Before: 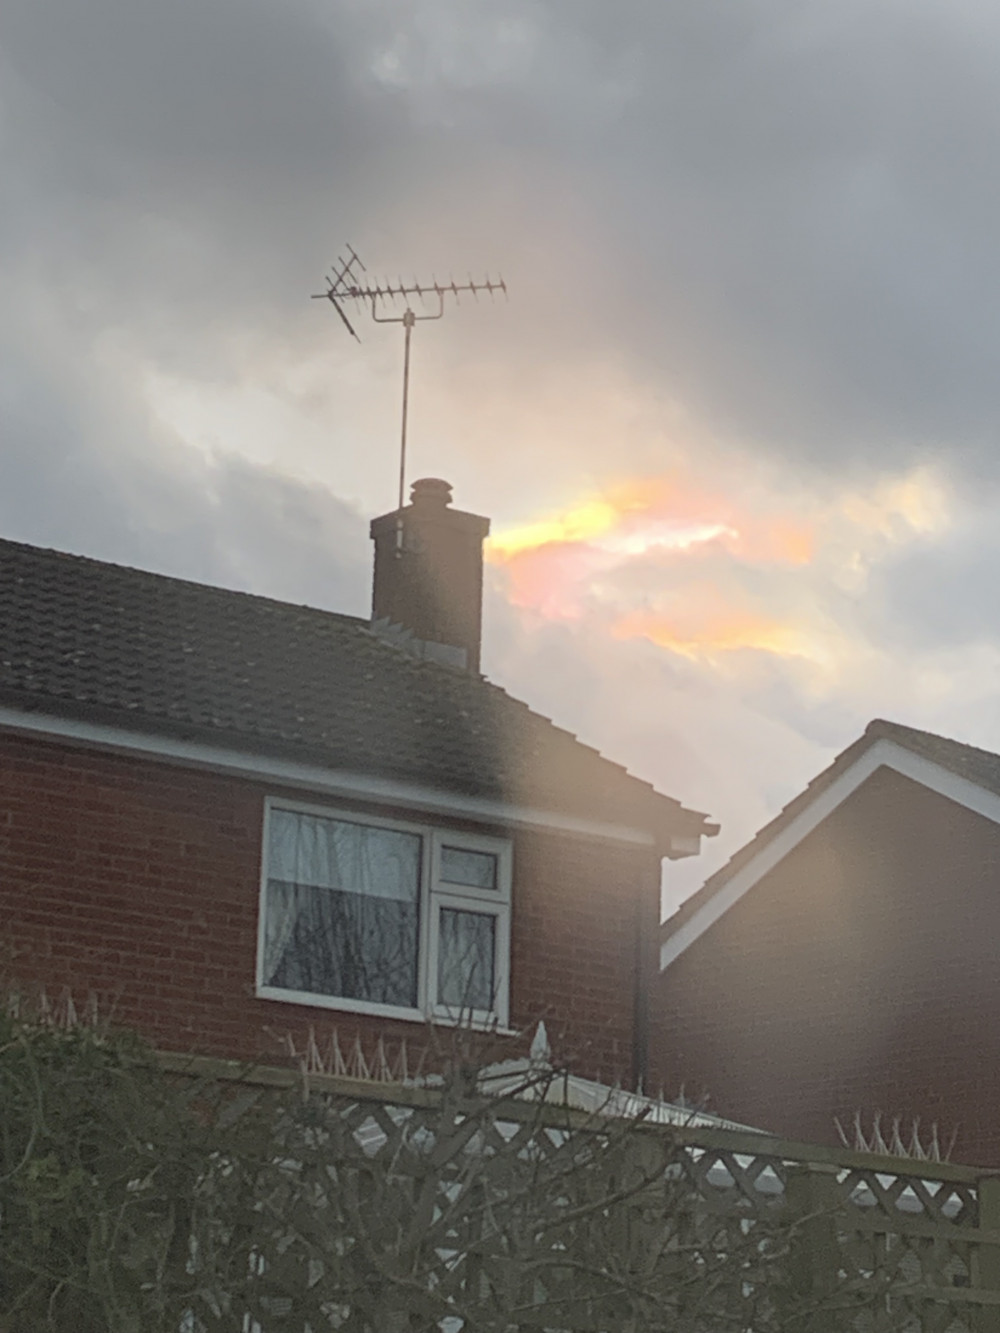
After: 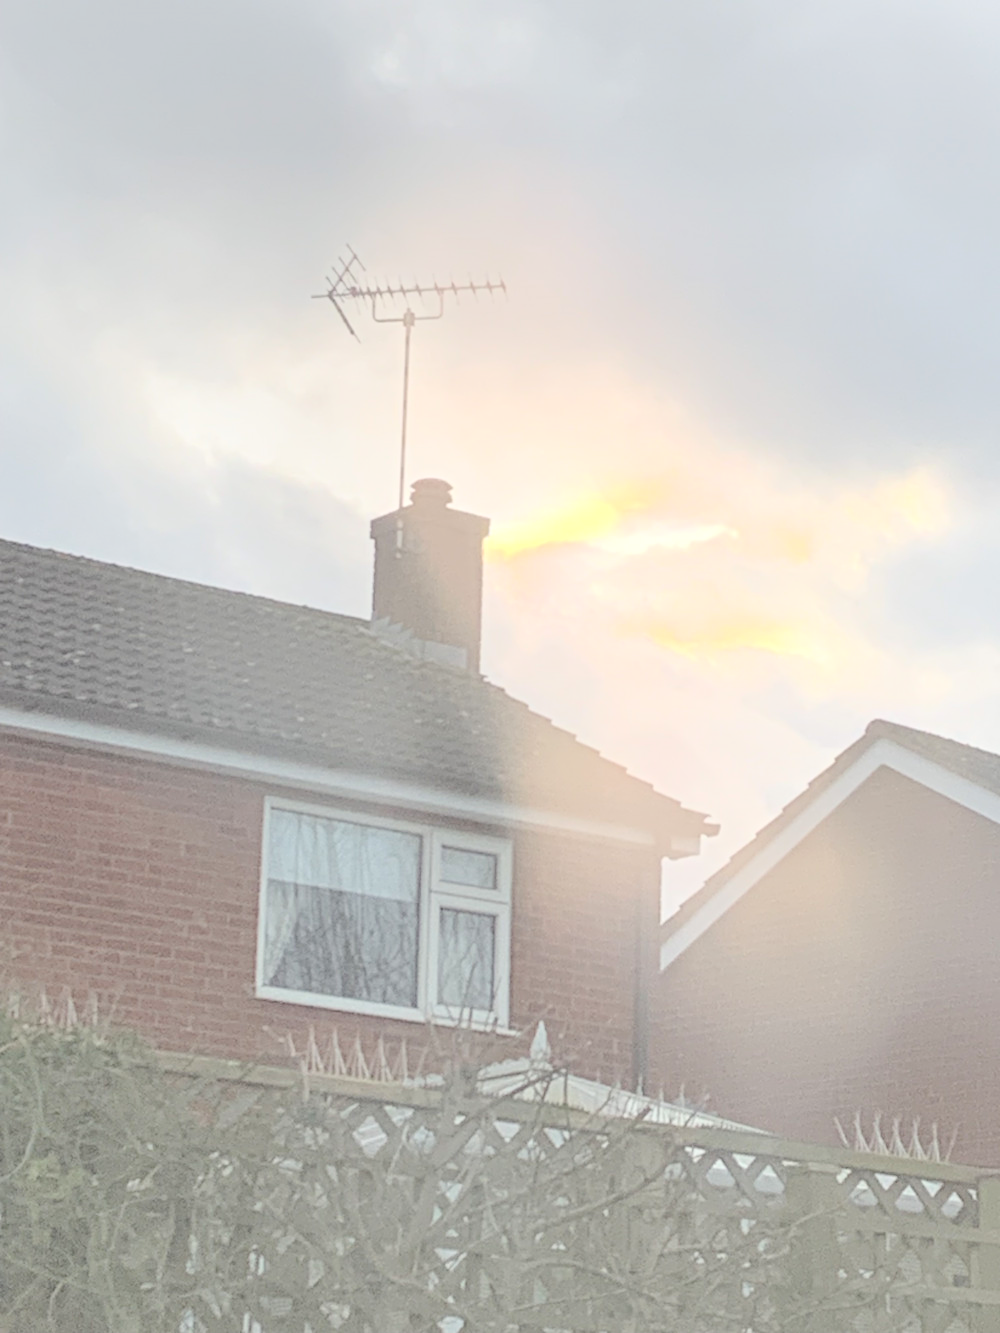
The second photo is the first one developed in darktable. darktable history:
local contrast: detail 130%
contrast brightness saturation: brightness 0.993
